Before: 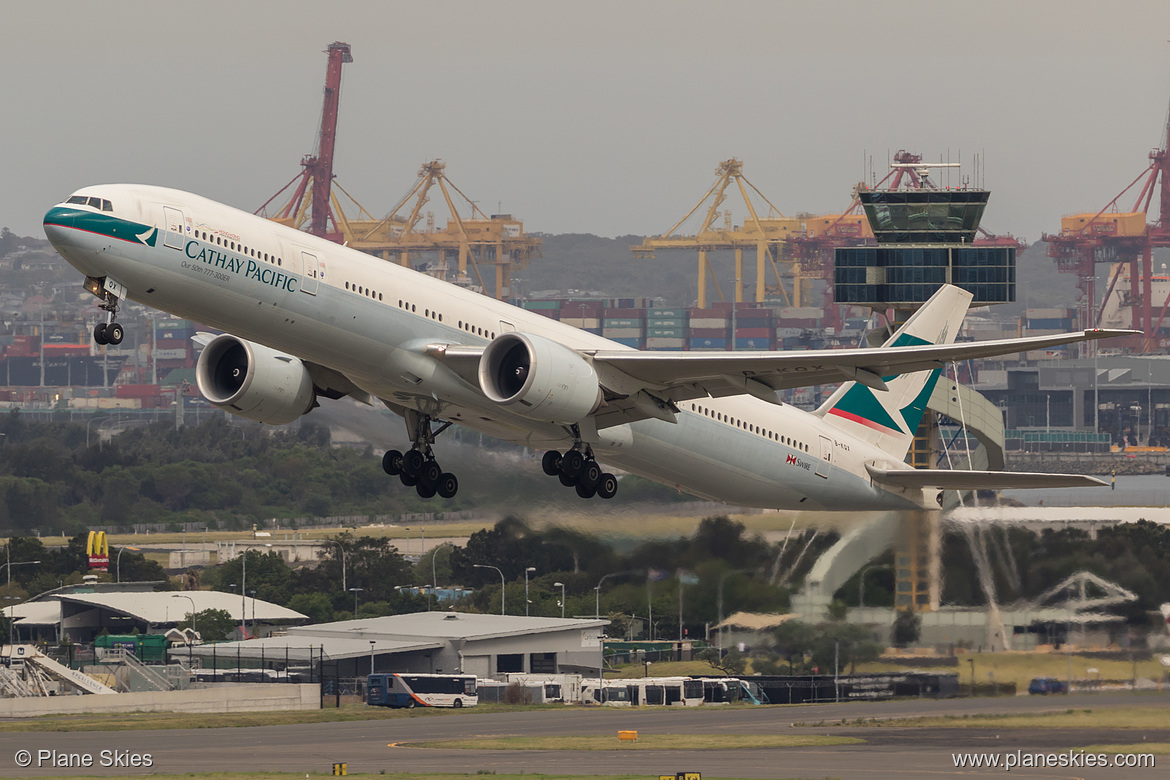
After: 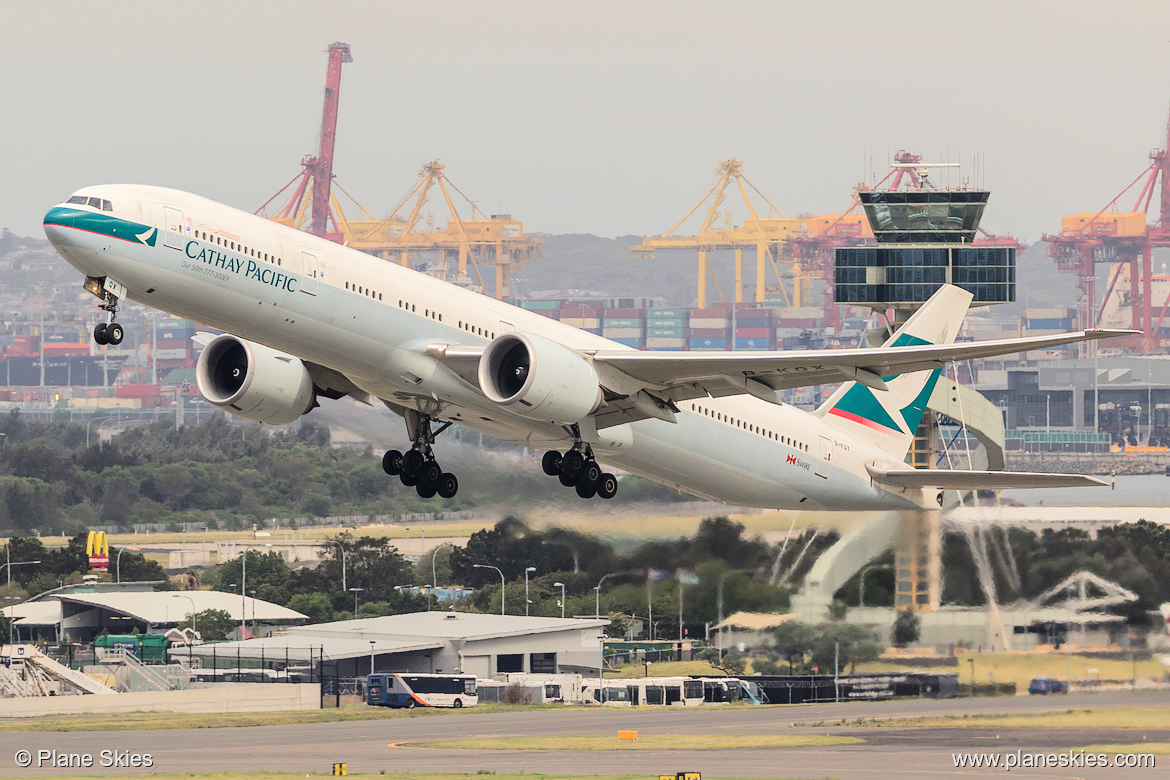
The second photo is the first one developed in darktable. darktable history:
tone equalizer: -7 EV 0.15 EV, -6 EV 0.612 EV, -5 EV 1.15 EV, -4 EV 1.36 EV, -3 EV 1.13 EV, -2 EV 0.6 EV, -1 EV 0.162 EV, edges refinement/feathering 500, mask exposure compensation -1.57 EV, preserve details no
